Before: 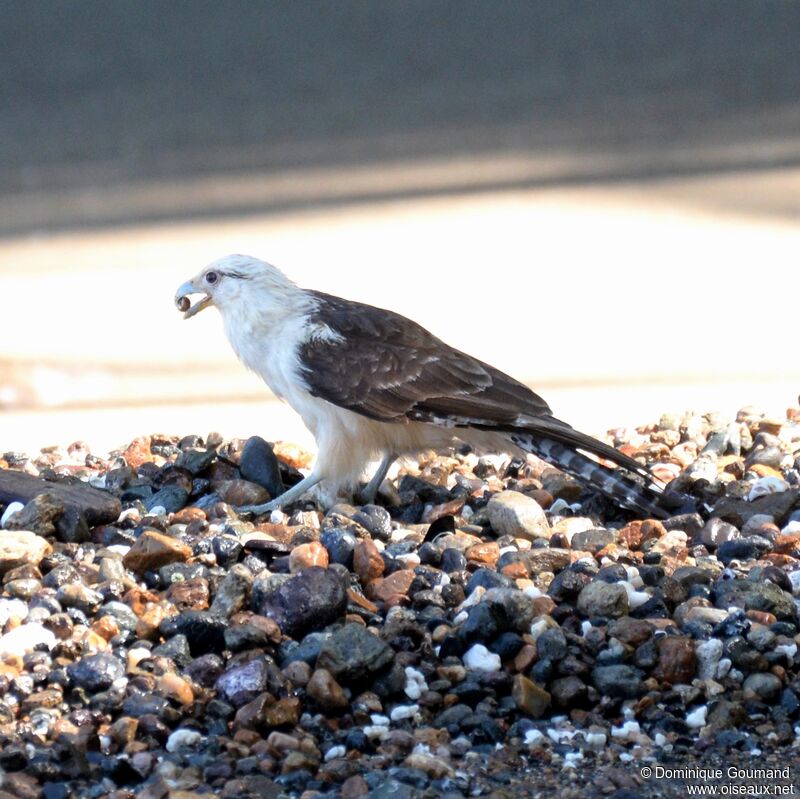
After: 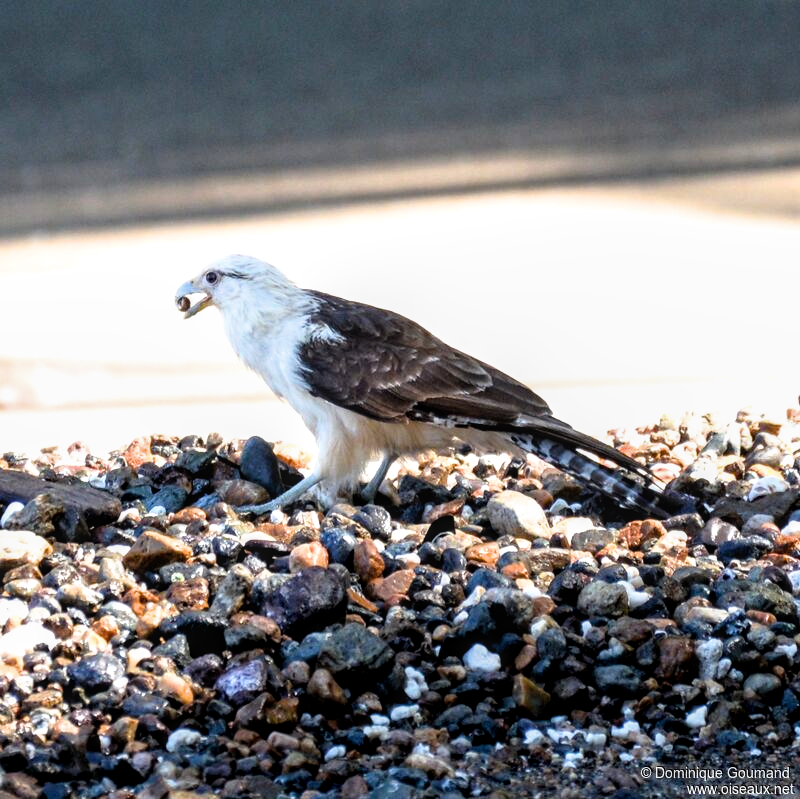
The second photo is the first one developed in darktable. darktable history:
color balance rgb: global offset › luminance -0.51%, perceptual saturation grading › global saturation 30.469%
local contrast: on, module defaults
filmic rgb: black relative exposure -7.99 EV, white relative exposure 2.36 EV, hardness 6.63, iterations of high-quality reconstruction 0
